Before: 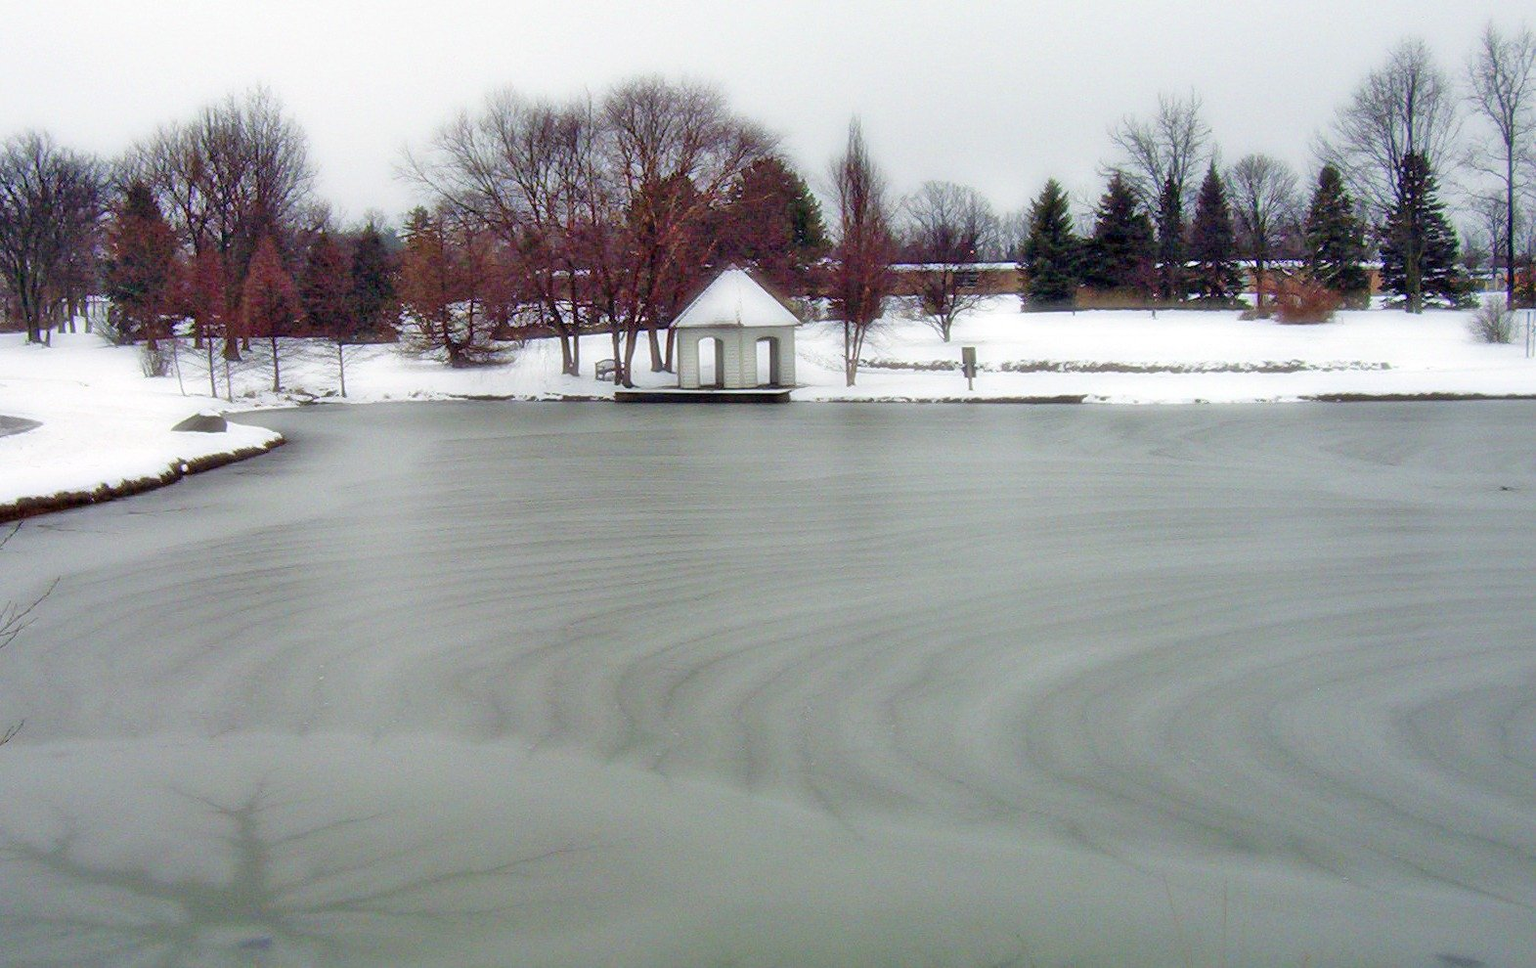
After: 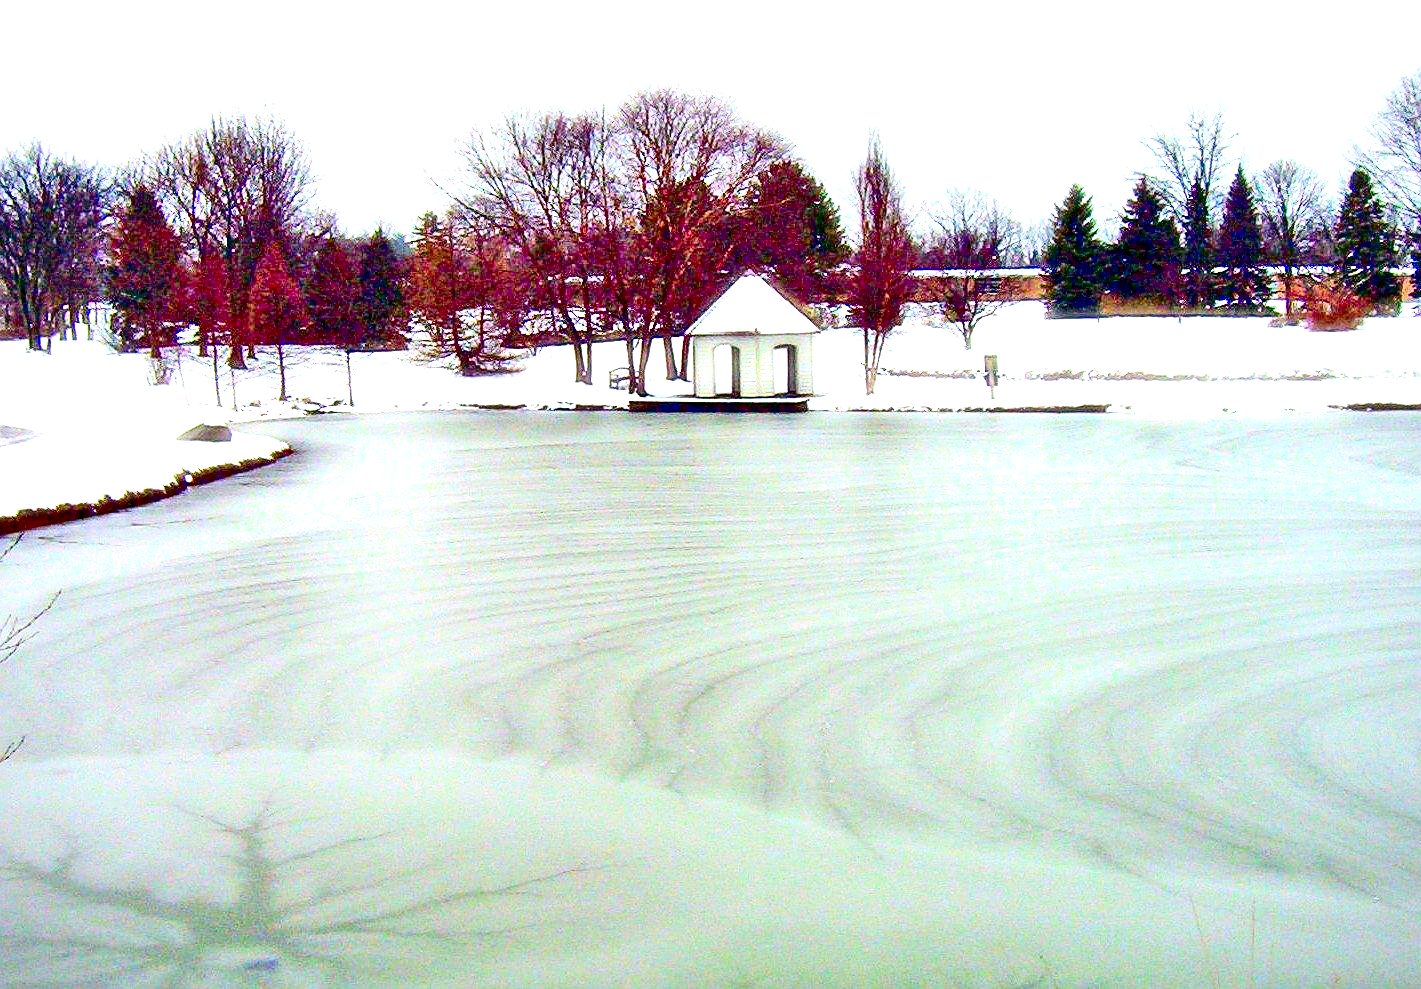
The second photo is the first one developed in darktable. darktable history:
vignetting: fall-off start 97.29%, fall-off radius 78.23%, center (0, 0.007), width/height ratio 1.118
exposure: black level correction 0.009, exposure 1.426 EV, compensate highlight preservation false
crop: right 9.521%, bottom 0.018%
contrast brightness saturation: contrast 0.211, brightness -0.109, saturation 0.21
haze removal: compatibility mode true, adaptive false
color correction: highlights b* -0.033, saturation 1.33
sharpen: on, module defaults
